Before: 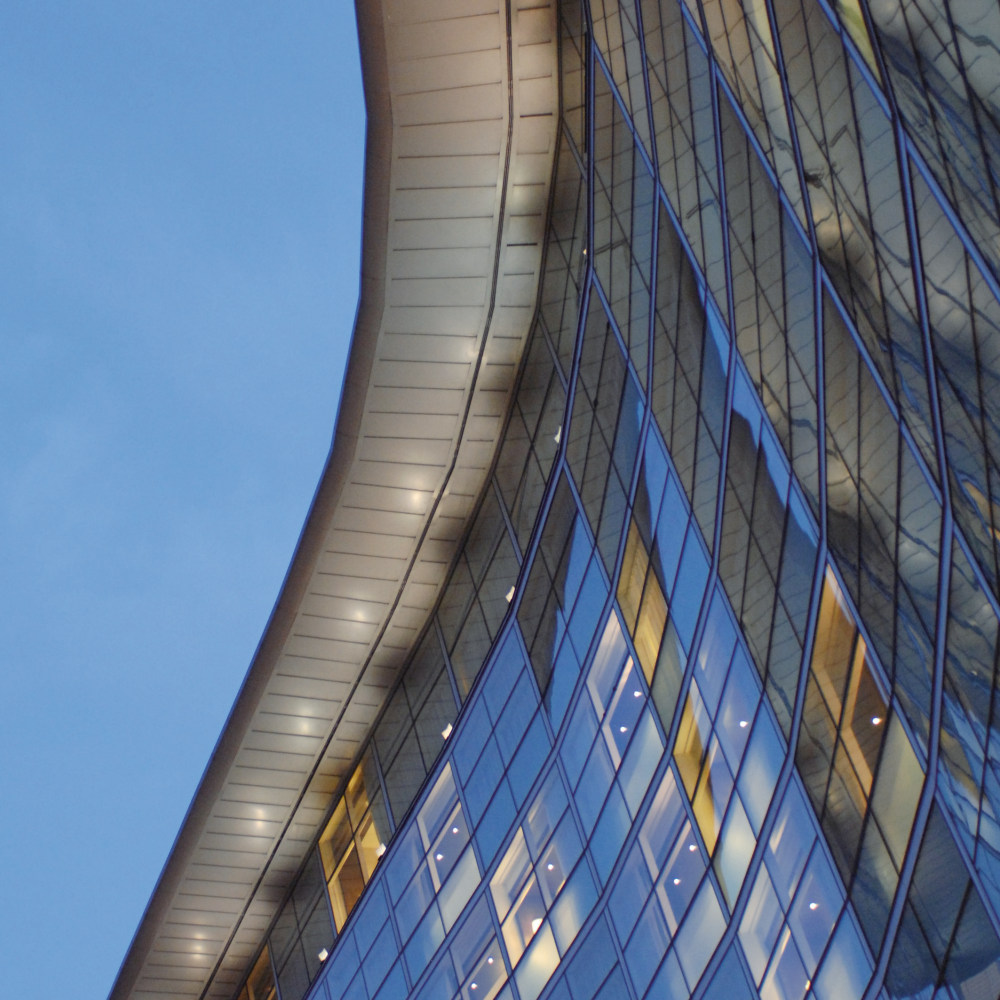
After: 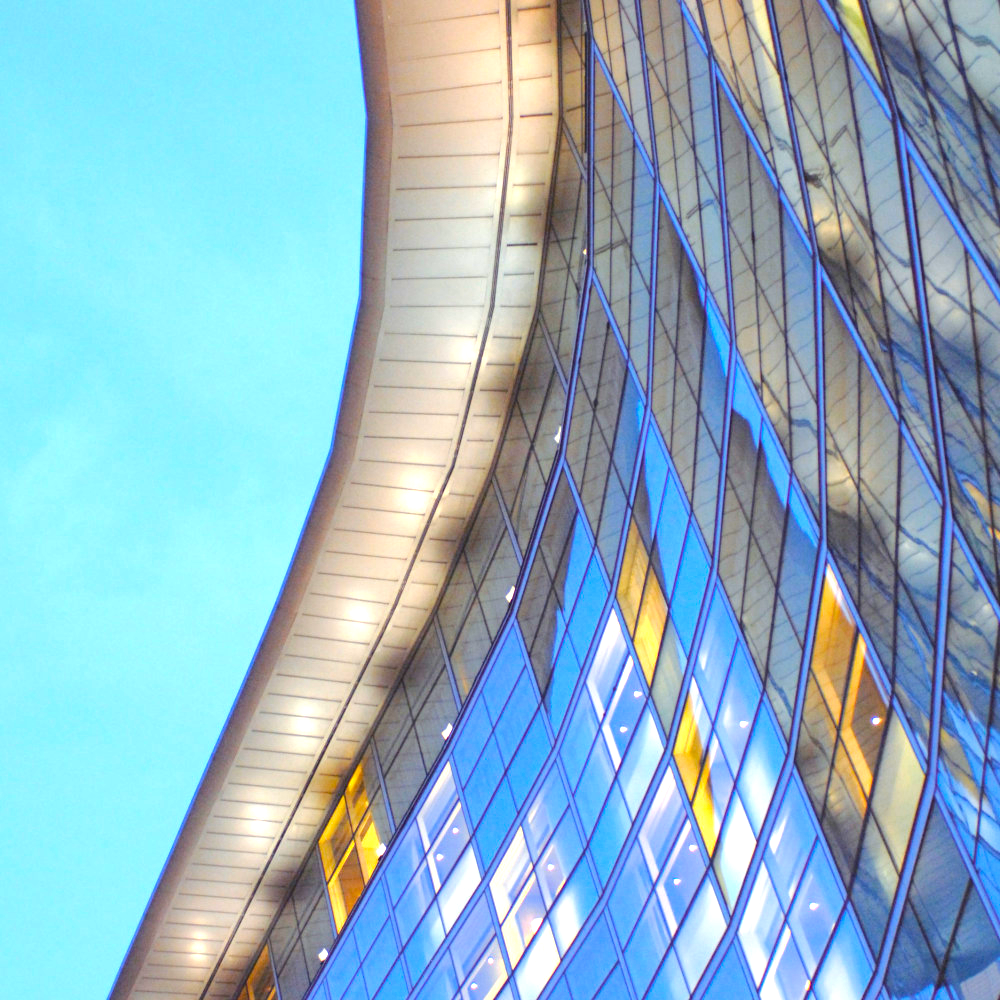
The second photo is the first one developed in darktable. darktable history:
exposure: black level correction 0, exposure 1.35 EV, compensate exposure bias true, compensate highlight preservation false
color balance rgb: perceptual saturation grading › global saturation 25%, perceptual brilliance grading › mid-tones 10%, perceptual brilliance grading › shadows 15%, global vibrance 20%
